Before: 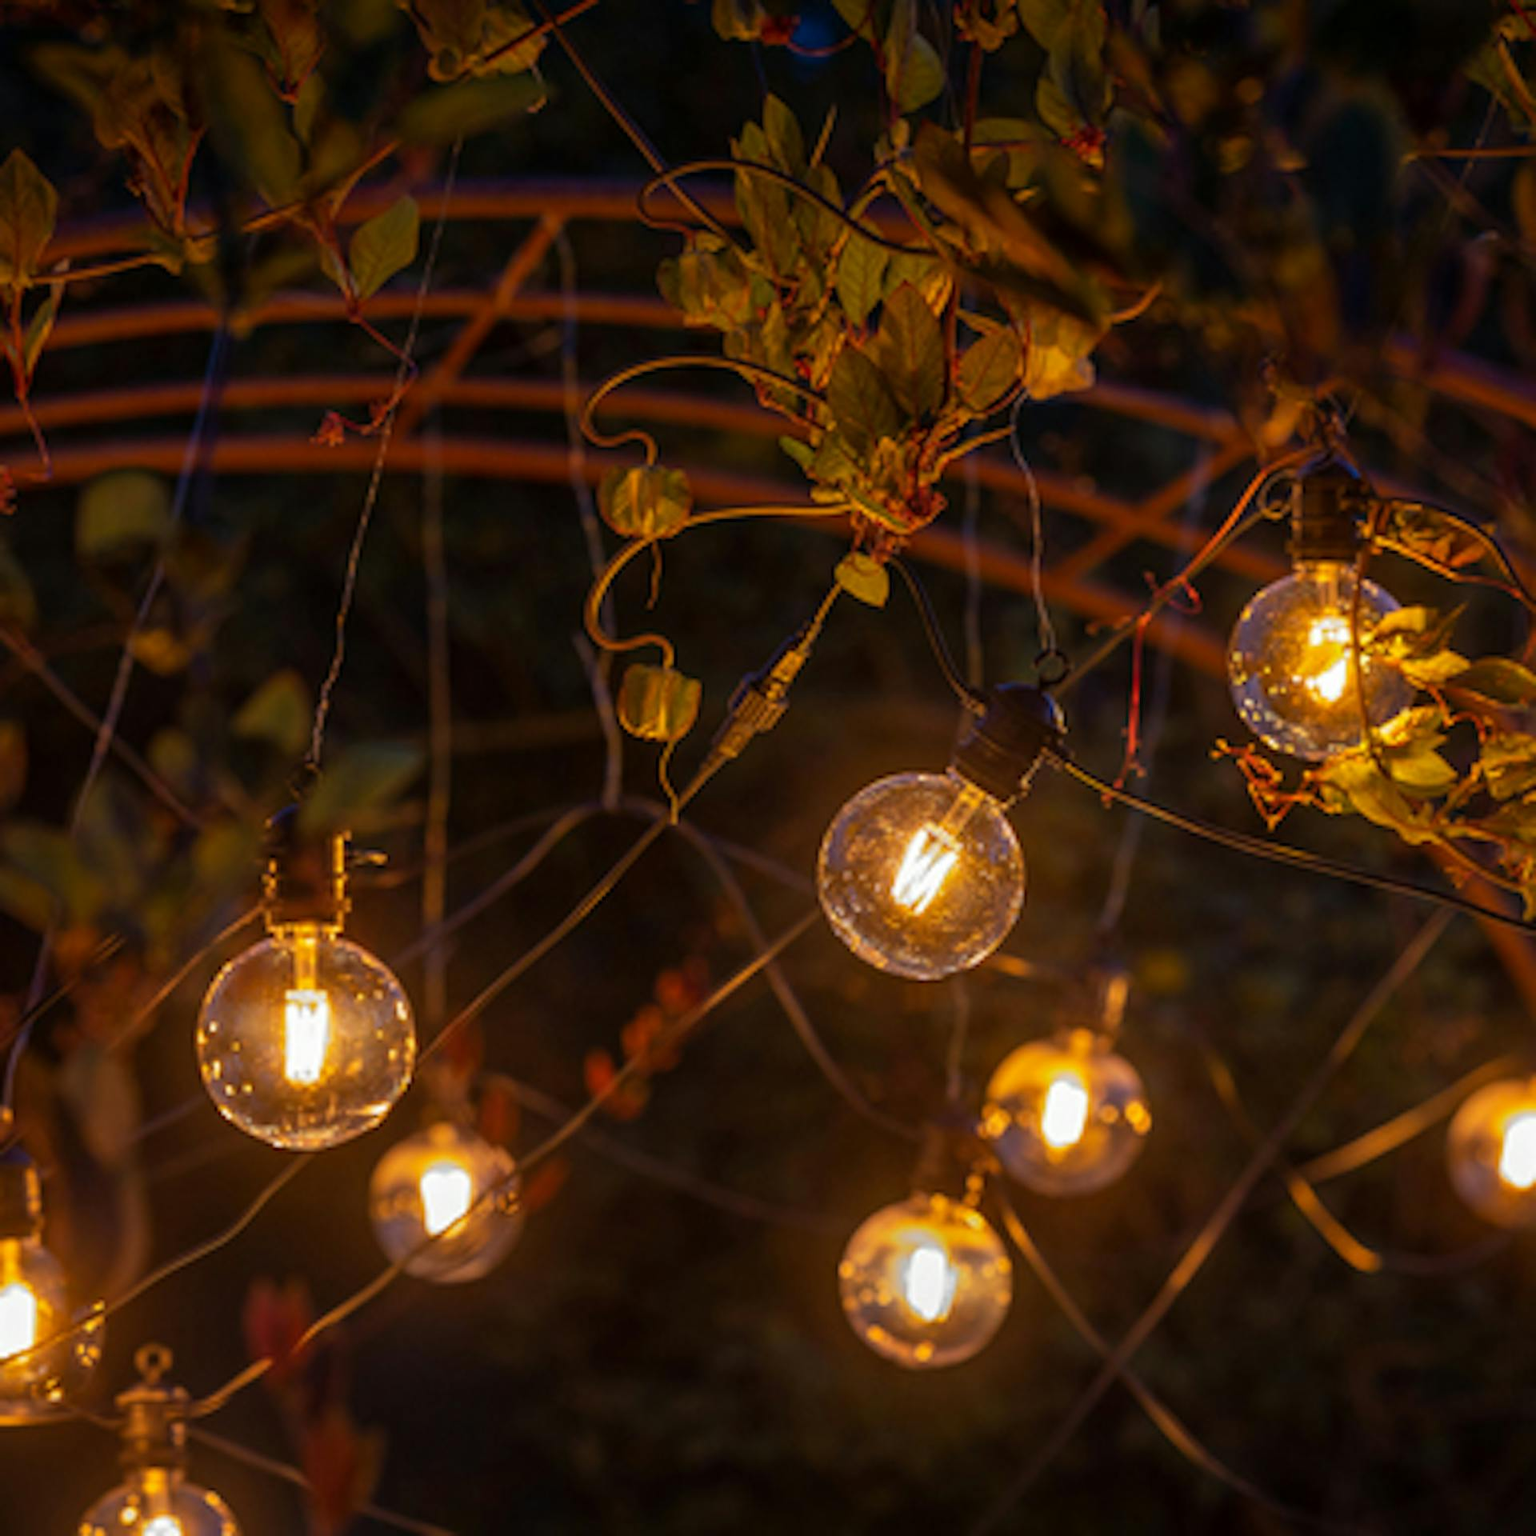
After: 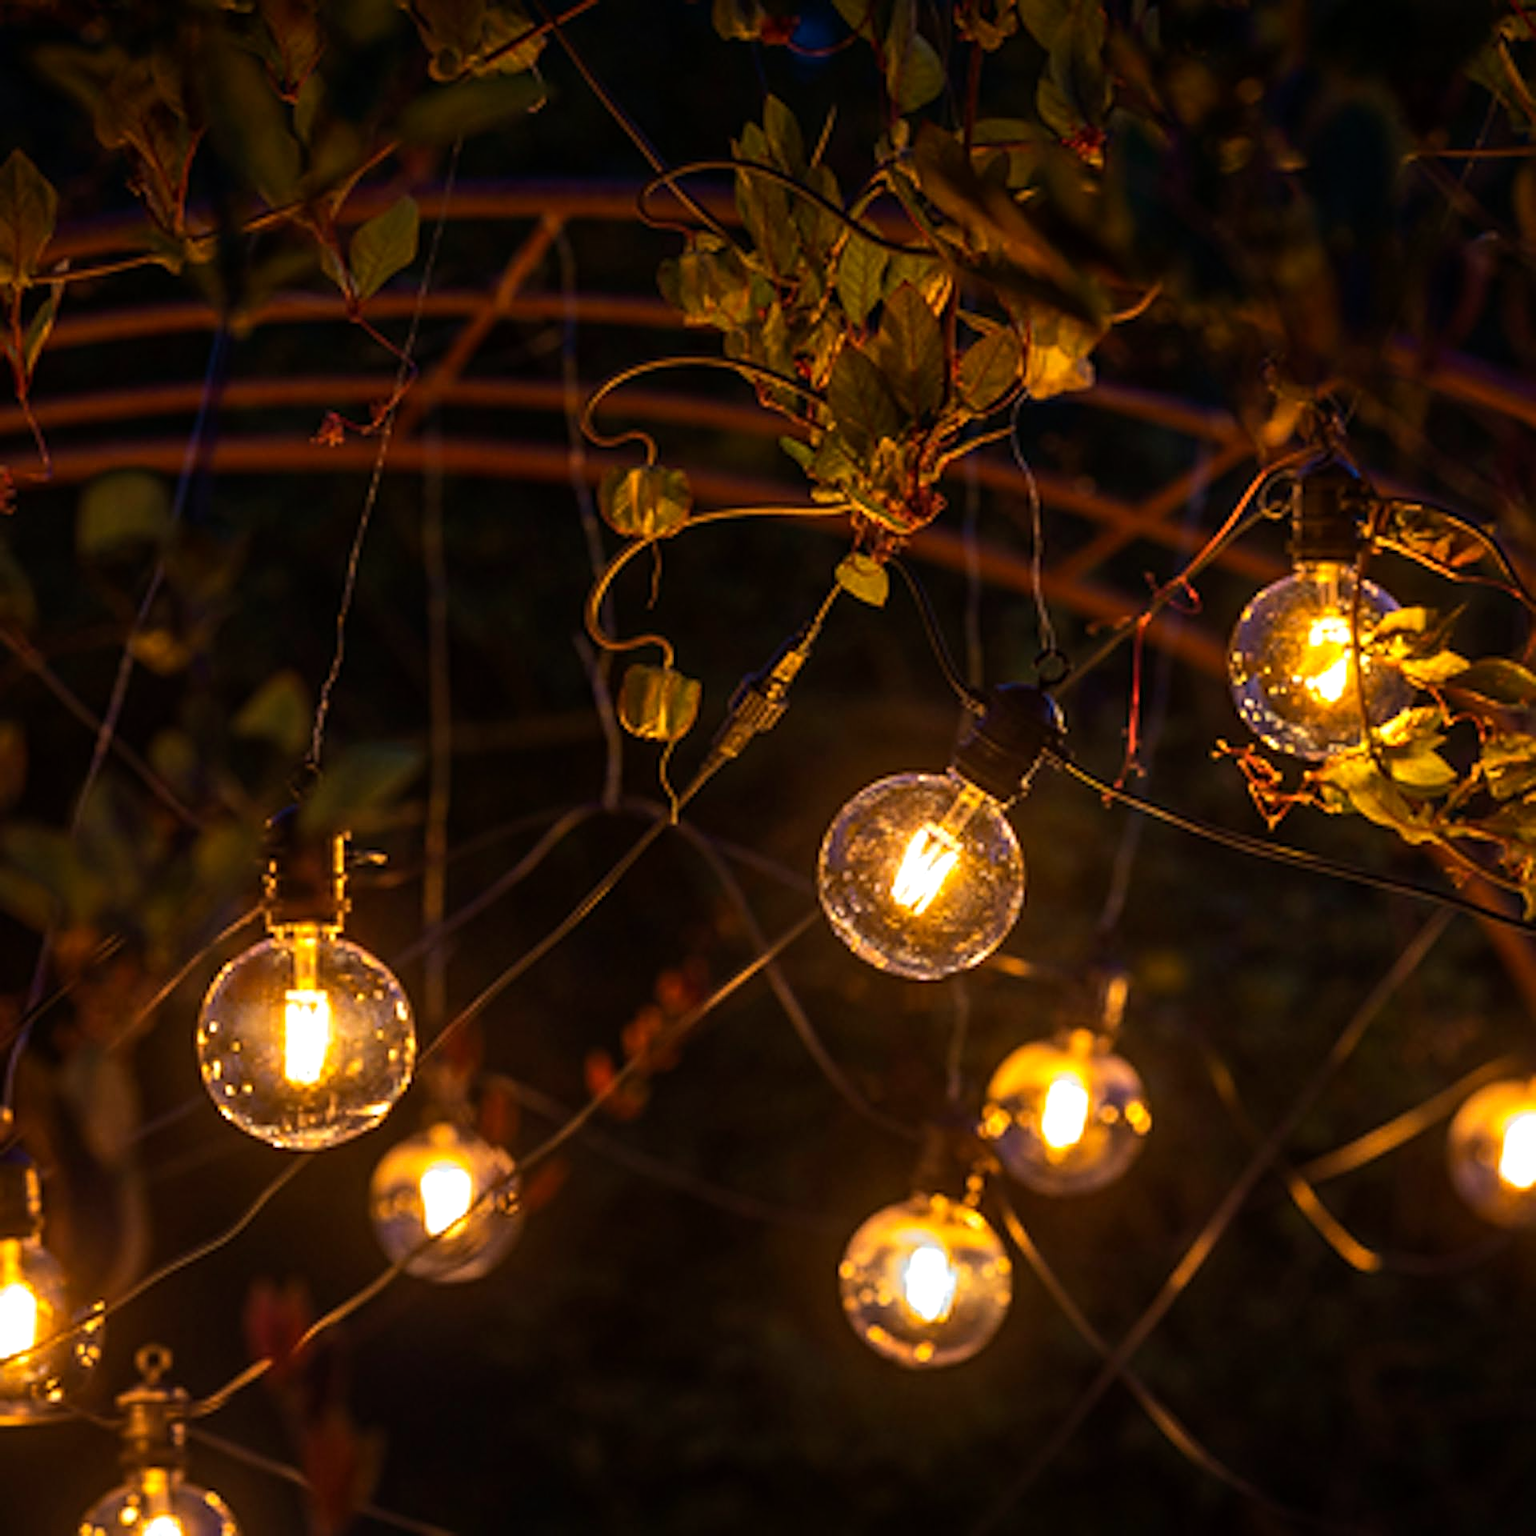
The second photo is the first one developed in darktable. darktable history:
tone equalizer: -8 EV -0.75 EV, -7 EV -0.7 EV, -6 EV -0.6 EV, -5 EV -0.4 EV, -3 EV 0.4 EV, -2 EV 0.6 EV, -1 EV 0.7 EV, +0 EV 0.75 EV, edges refinement/feathering 500, mask exposure compensation -1.57 EV, preserve details no
haze removal: compatibility mode true, adaptive false
sharpen: on, module defaults
velvia: on, module defaults
